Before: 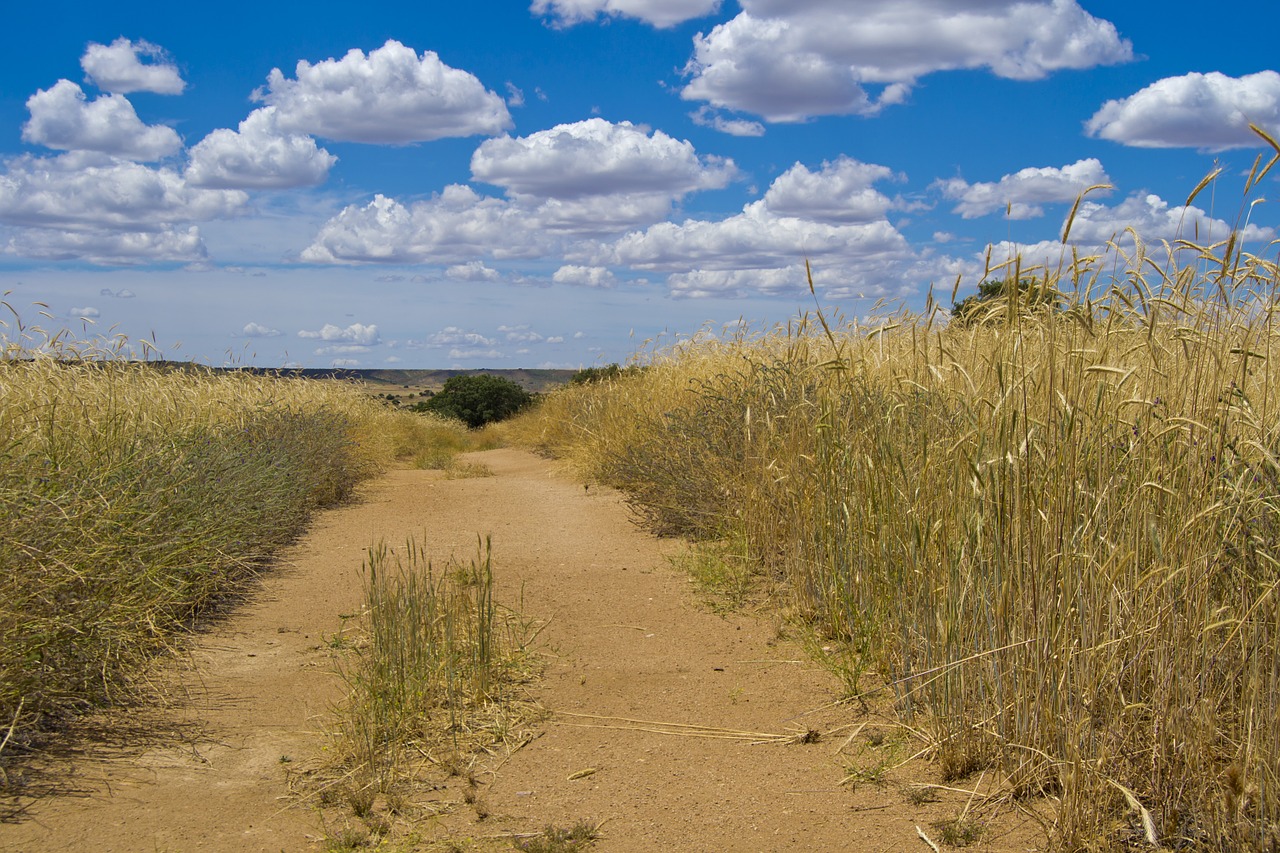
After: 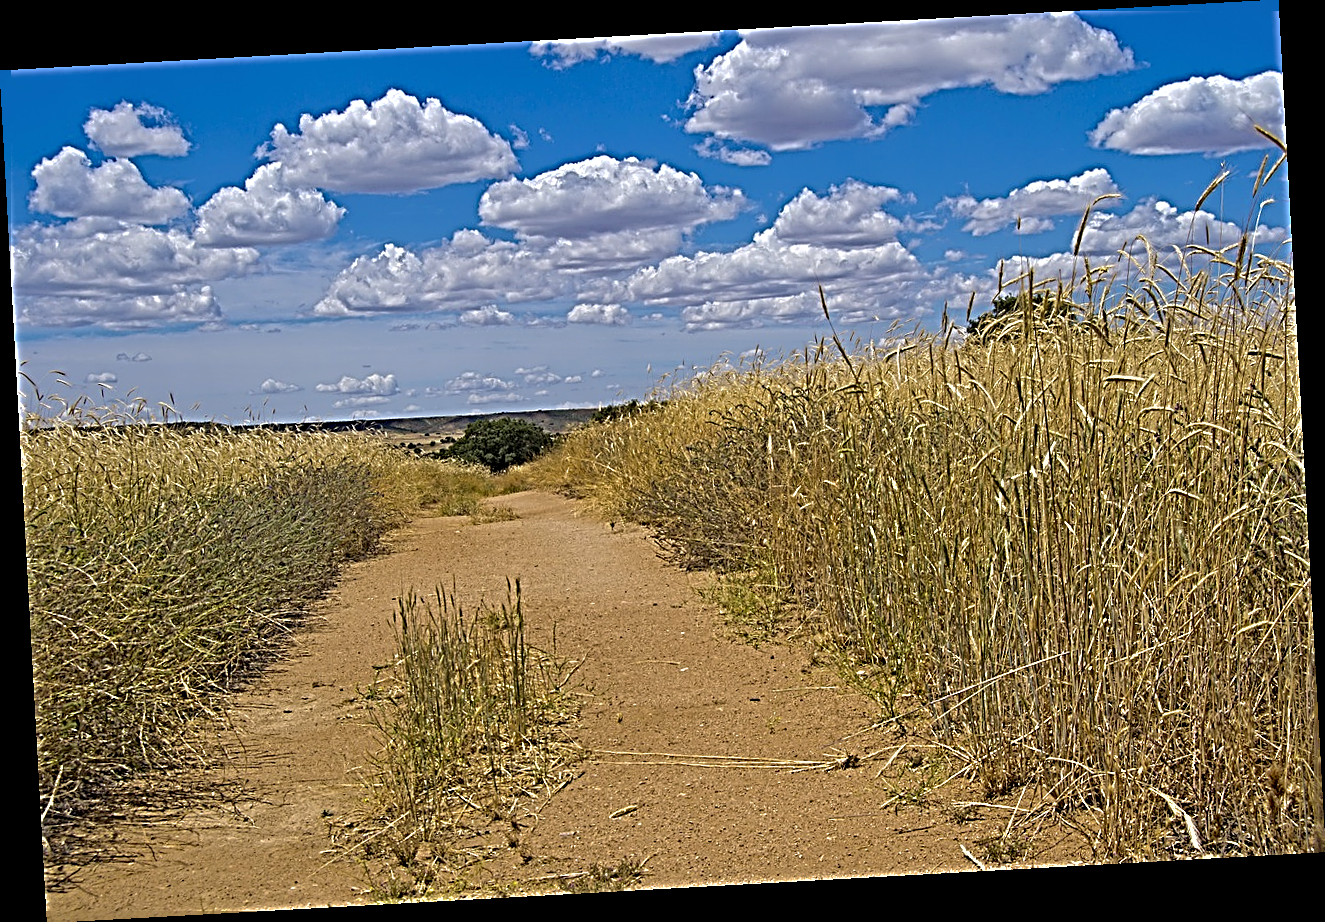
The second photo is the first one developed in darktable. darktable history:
shadows and highlights: shadows 40, highlights -60
white balance: red 1.009, blue 1.027
sharpen: radius 4.001, amount 2
rotate and perspective: rotation -3.18°, automatic cropping off
